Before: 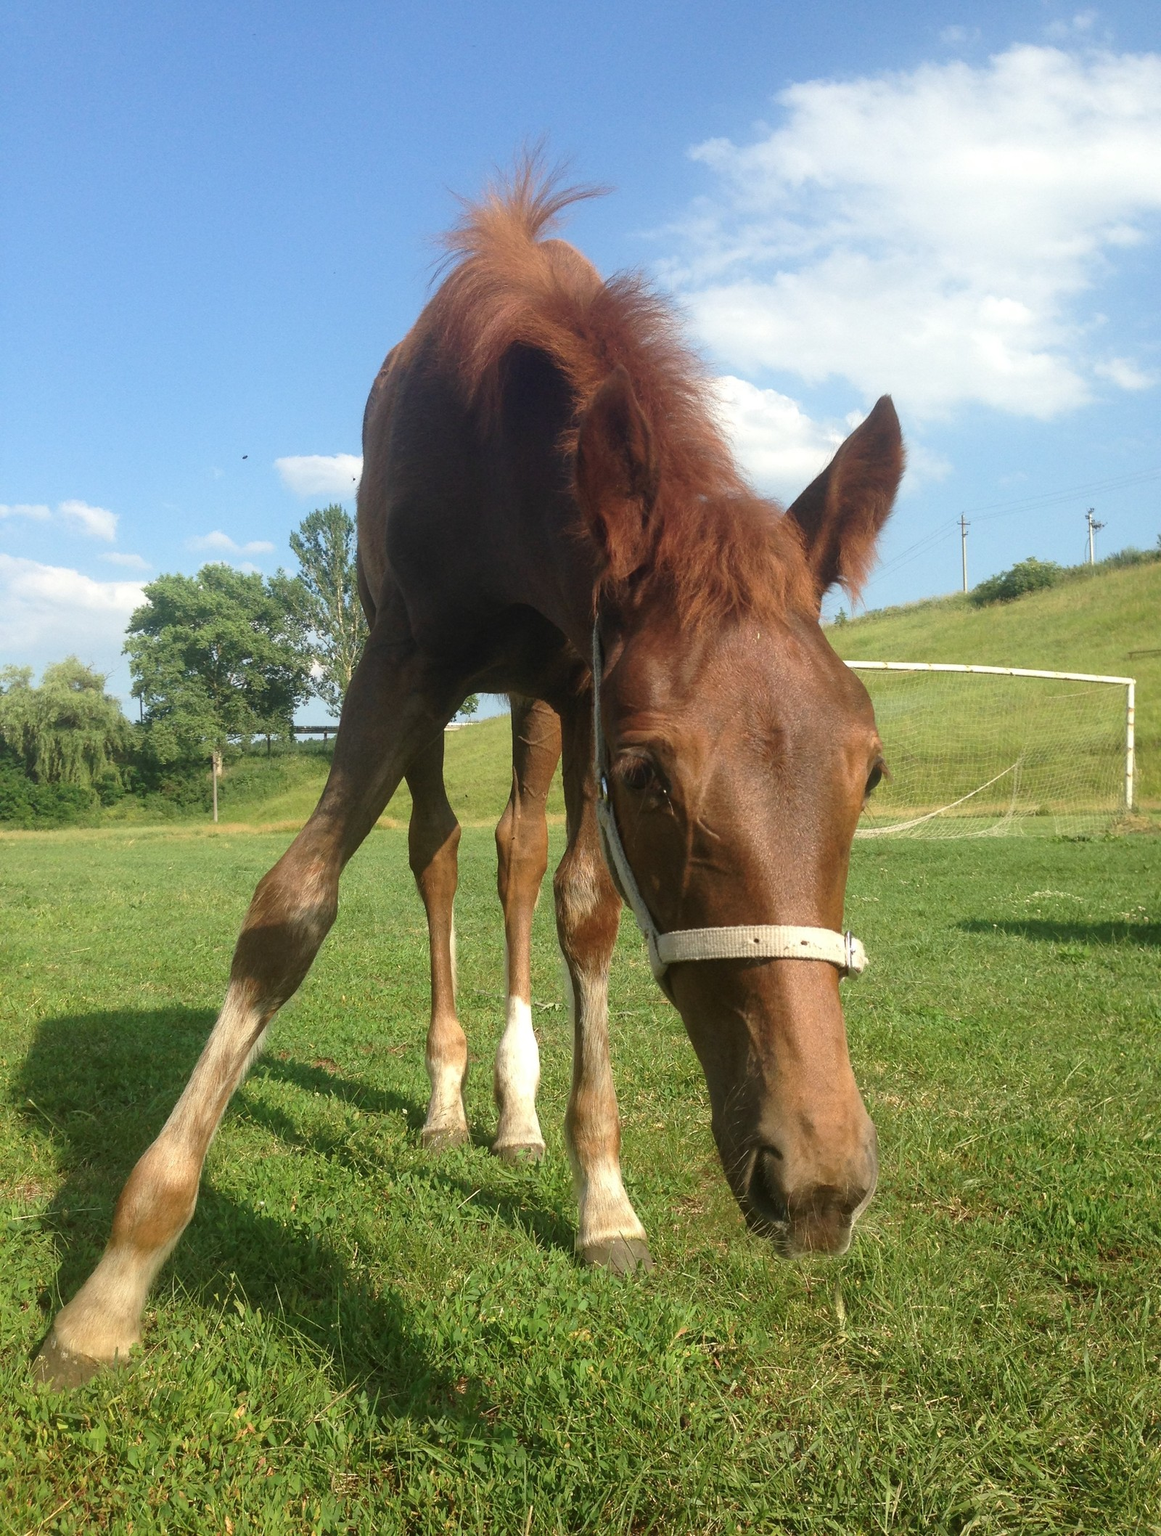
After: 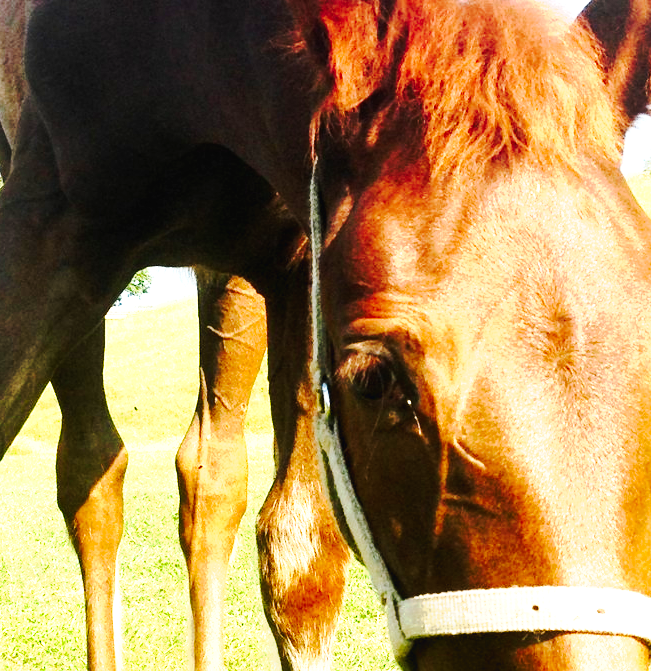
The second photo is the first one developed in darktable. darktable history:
crop: left 31.74%, top 32.552%, right 27.563%, bottom 35.72%
exposure: exposure 1.505 EV, compensate highlight preservation false
tone curve: curves: ch0 [(0, 0) (0.003, 0.043) (0.011, 0.043) (0.025, 0.035) (0.044, 0.042) (0.069, 0.035) (0.1, 0.03) (0.136, 0.017) (0.177, 0.03) (0.224, 0.06) (0.277, 0.118) (0.335, 0.189) (0.399, 0.297) (0.468, 0.483) (0.543, 0.631) (0.623, 0.746) (0.709, 0.823) (0.801, 0.944) (0.898, 0.966) (1, 1)], preserve colors none
